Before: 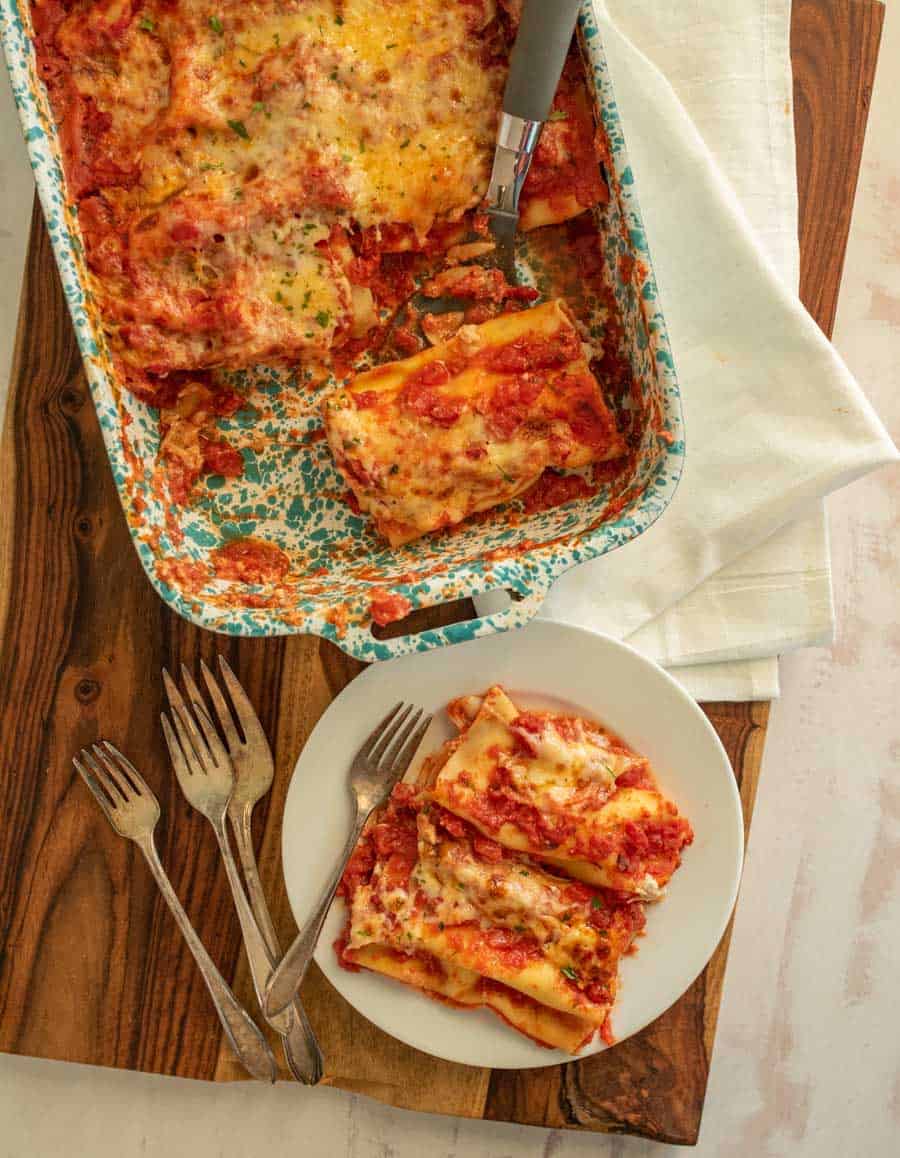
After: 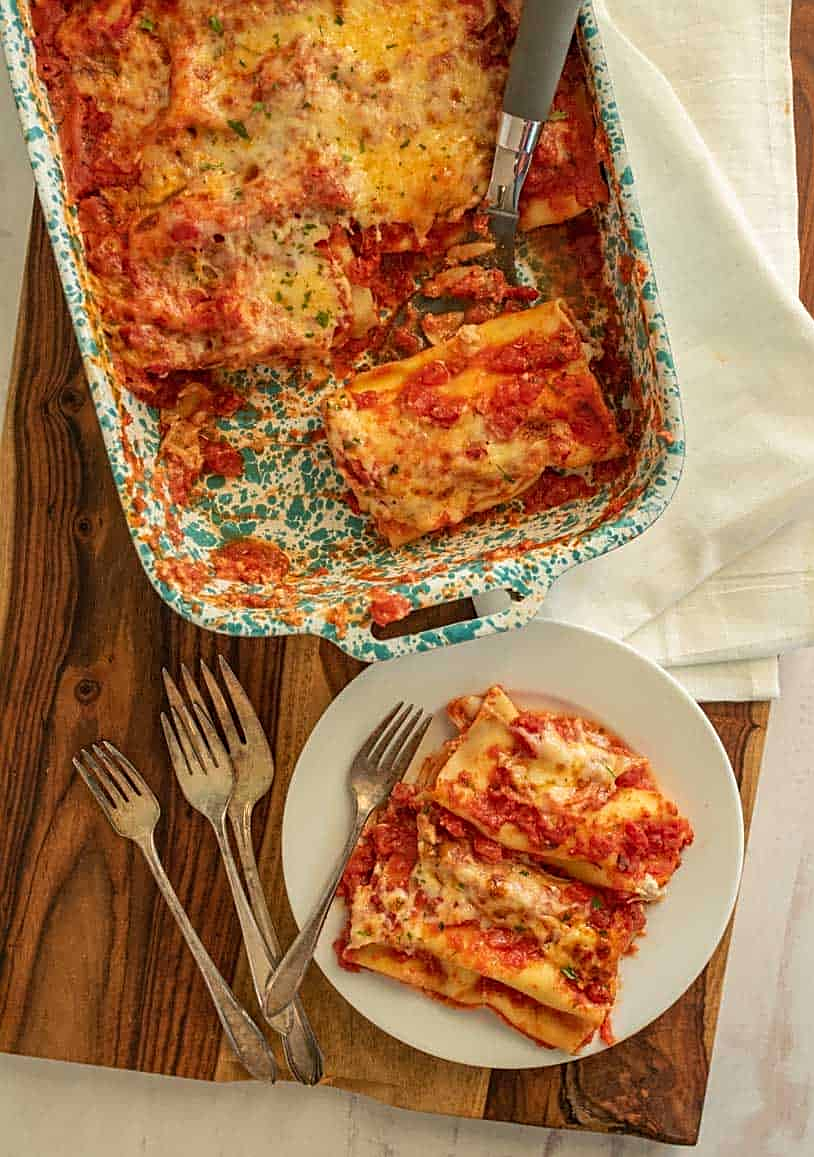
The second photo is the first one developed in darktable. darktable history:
crop: right 9.487%, bottom 0.019%
sharpen: on, module defaults
